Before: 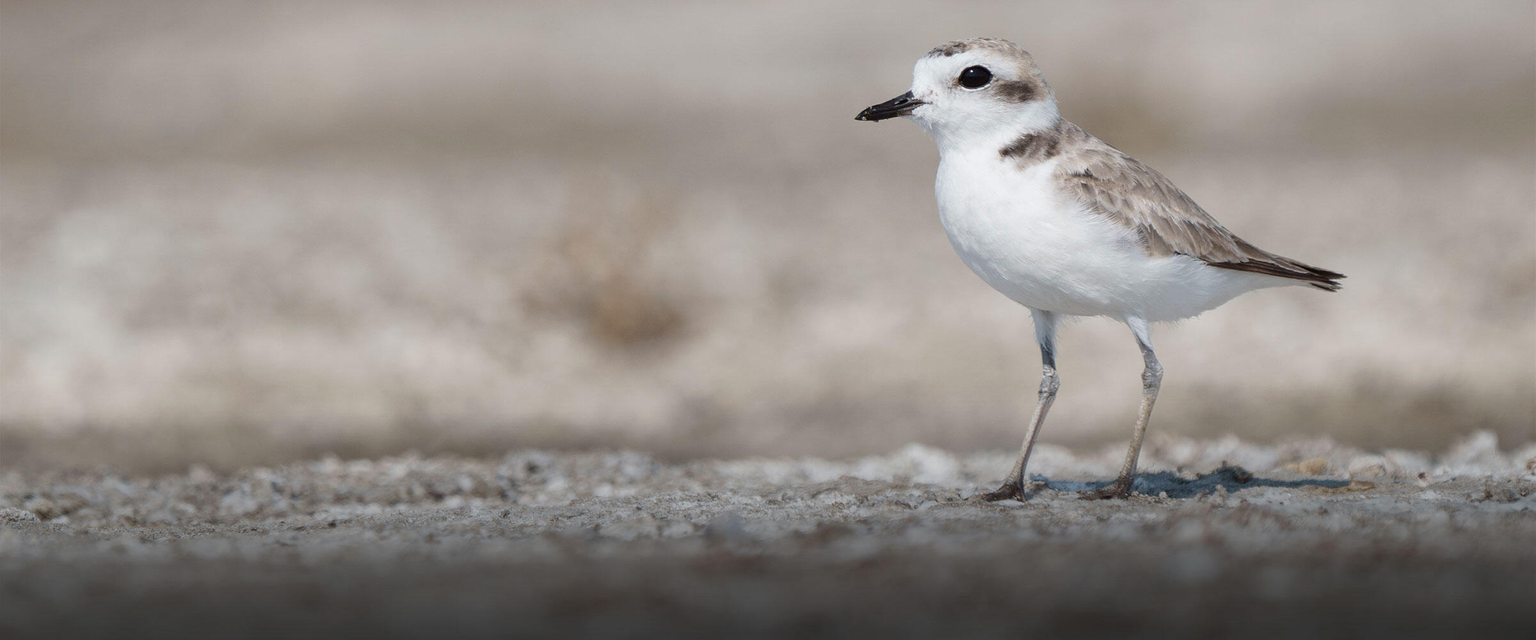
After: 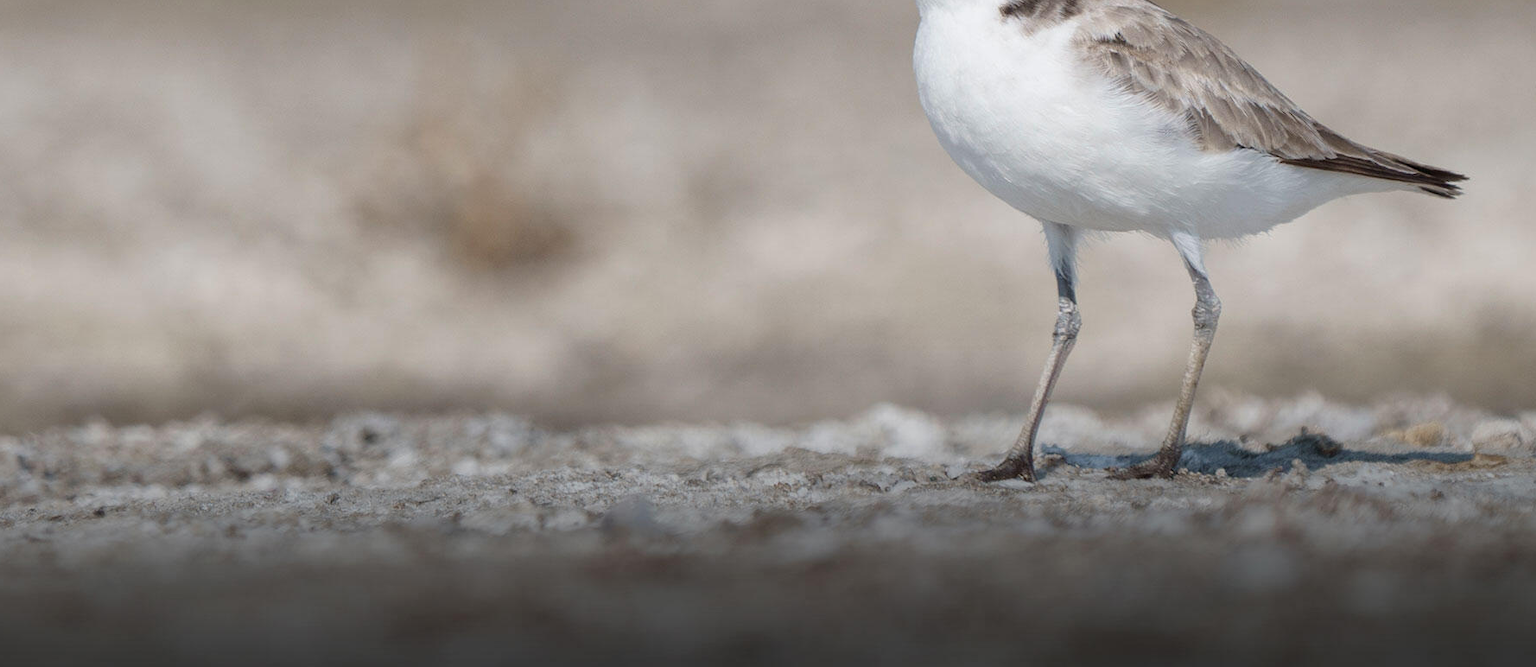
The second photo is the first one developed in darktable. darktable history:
crop: left 16.858%, top 22.622%, right 9.021%
